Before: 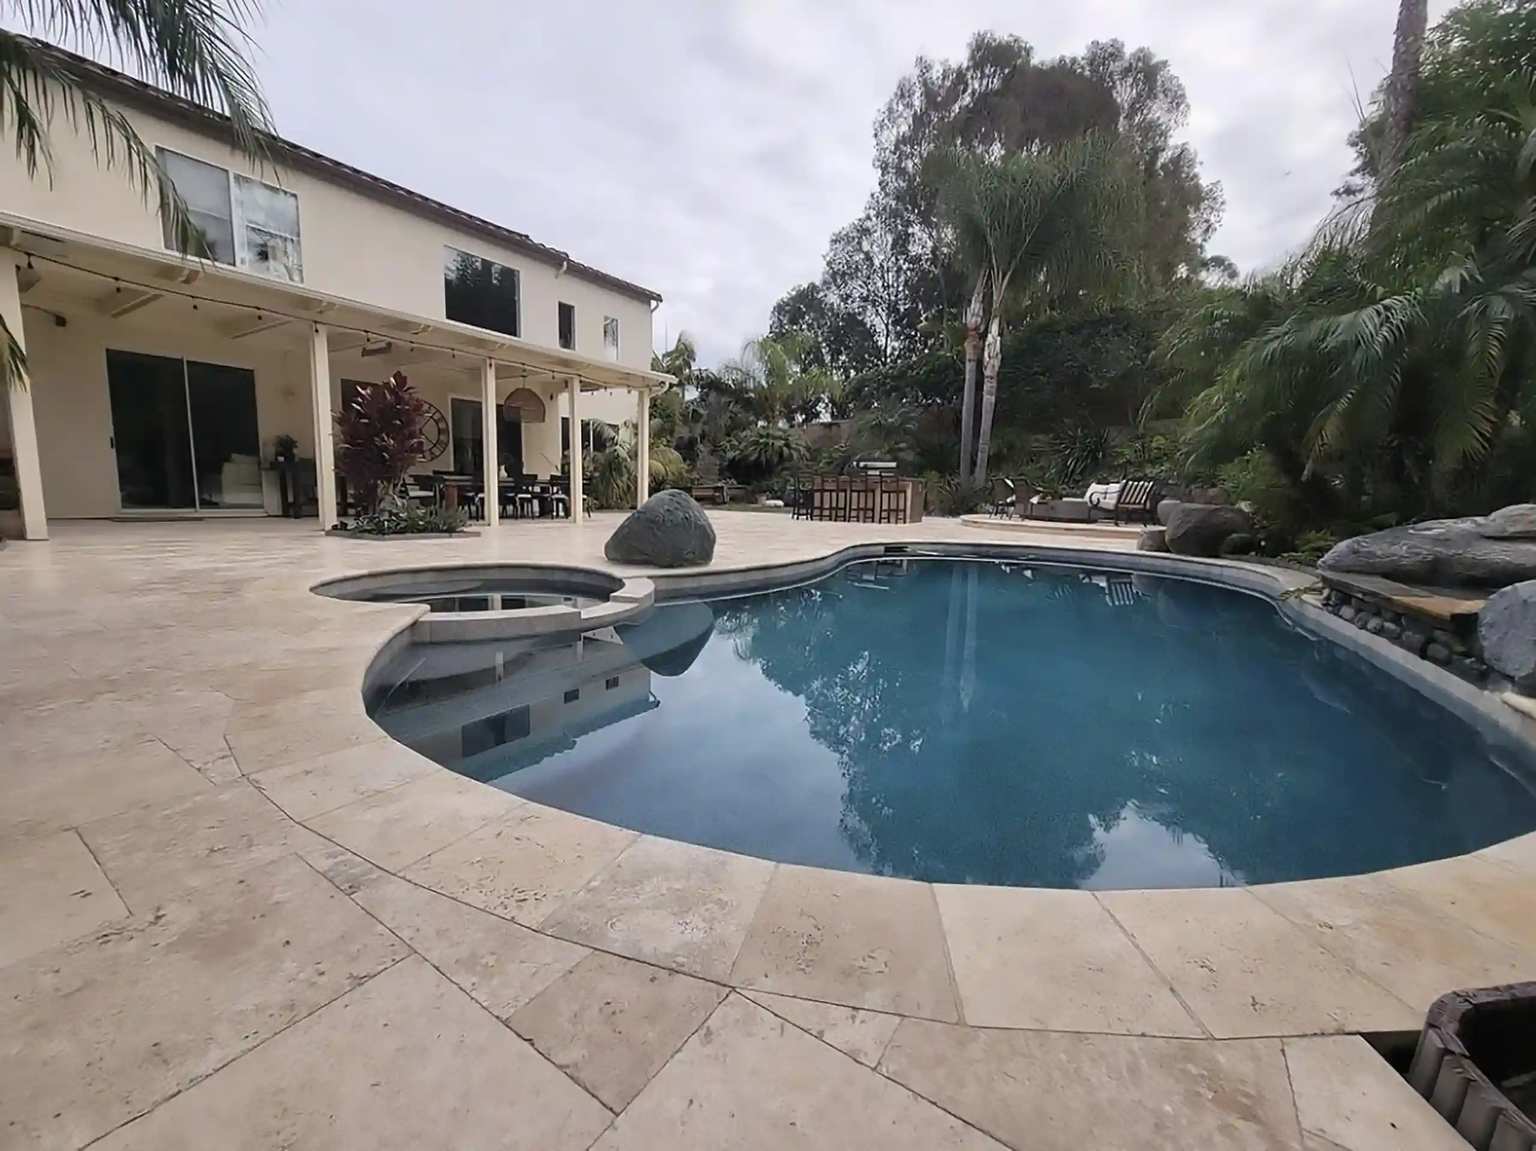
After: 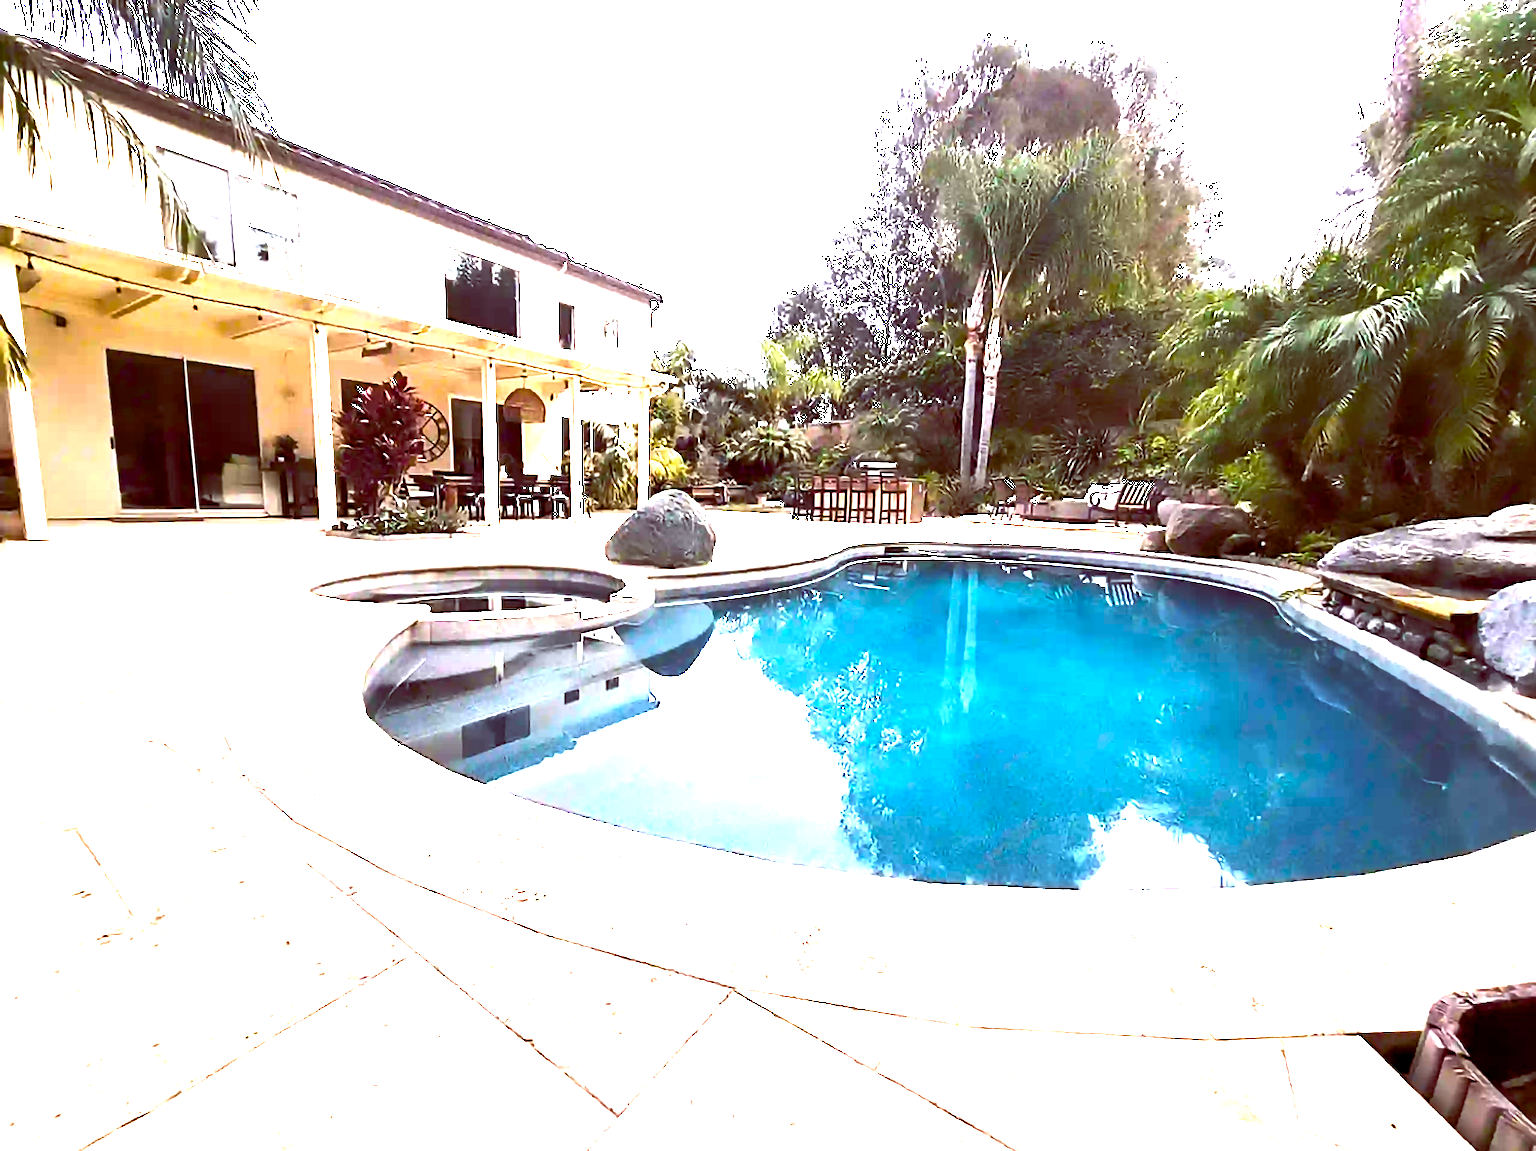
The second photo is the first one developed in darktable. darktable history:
tone equalizer: -8 EV 0.08 EV
color balance rgb: shadows lift › chroma 2.029%, shadows lift › hue 215.24°, global offset › luminance -0.201%, global offset › chroma 0.265%, linear chroma grading › global chroma 15.567%, perceptual saturation grading › global saturation 13.994%, perceptual saturation grading › highlights -25.907%, perceptual saturation grading › shadows 29.513%, perceptual brilliance grading › global brilliance 29.815%, perceptual brilliance grading › highlights 49.806%, perceptual brilliance grading › mid-tones 50.041%, perceptual brilliance grading › shadows -21.944%
exposure: exposure 0.734 EV, compensate highlight preservation false
